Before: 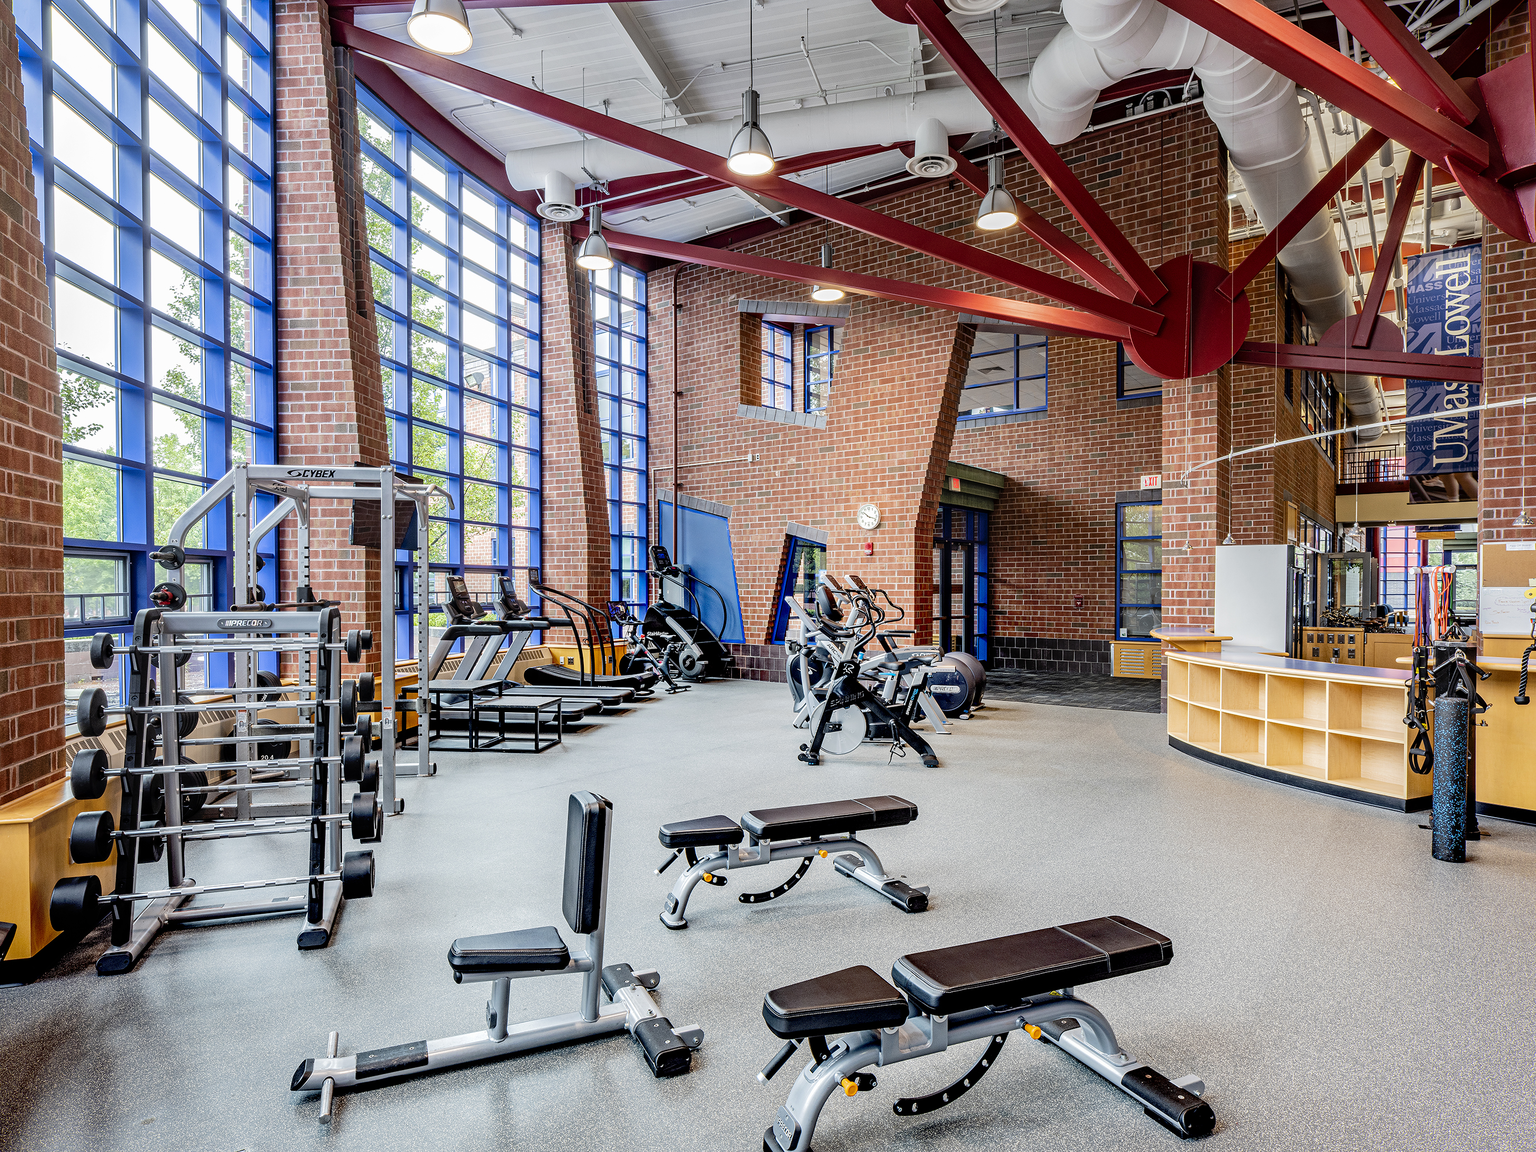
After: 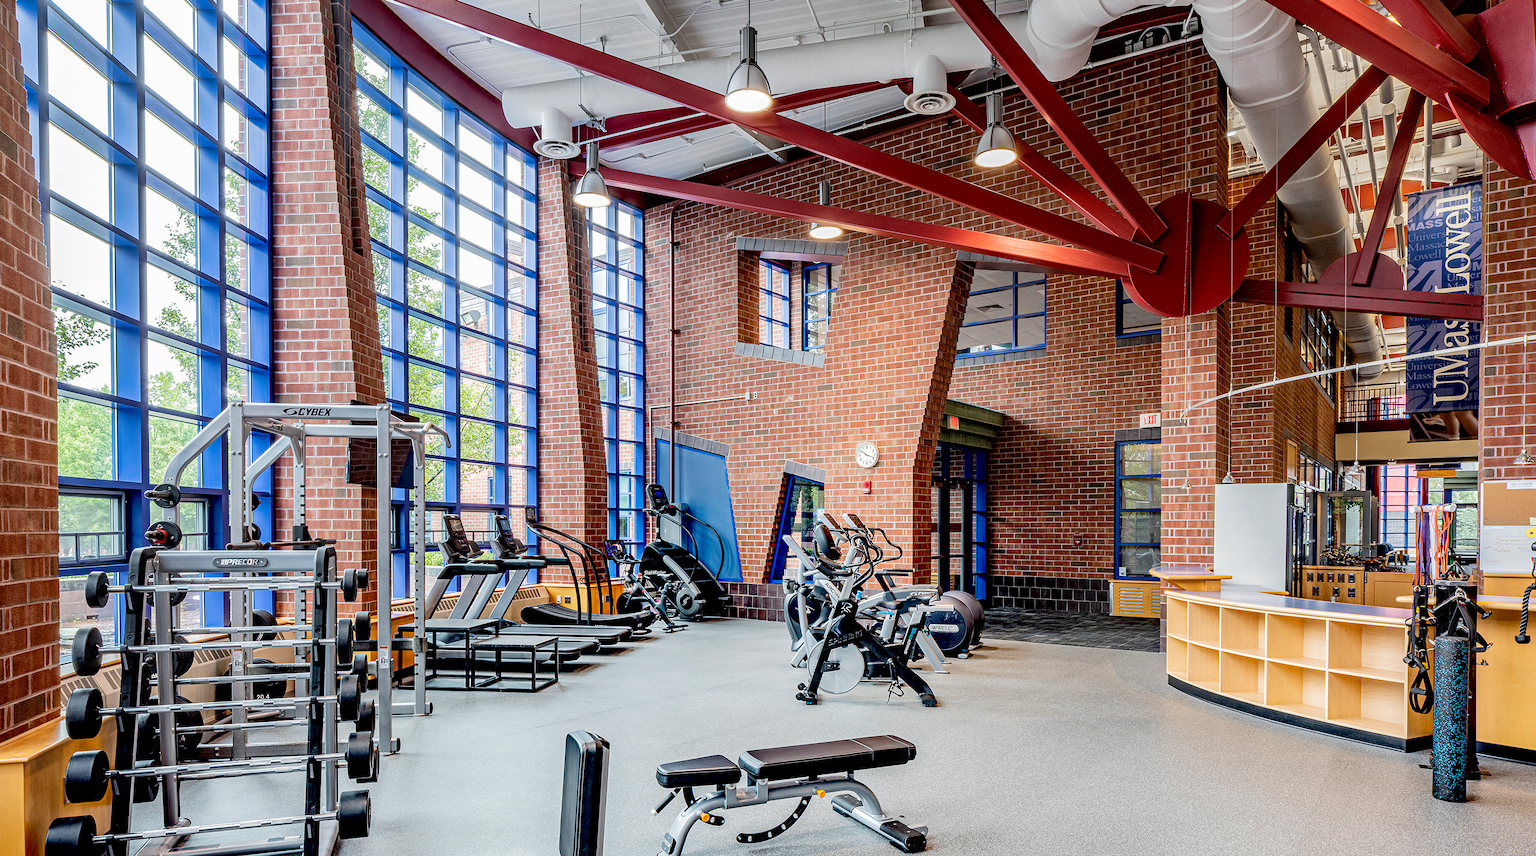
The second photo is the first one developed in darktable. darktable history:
contrast brightness saturation: saturation -0.06
exposure: black level correction 0.005, exposure 0.003 EV, compensate exposure bias true, compensate highlight preservation false
crop: left 0.394%, top 5.546%, bottom 19.849%
